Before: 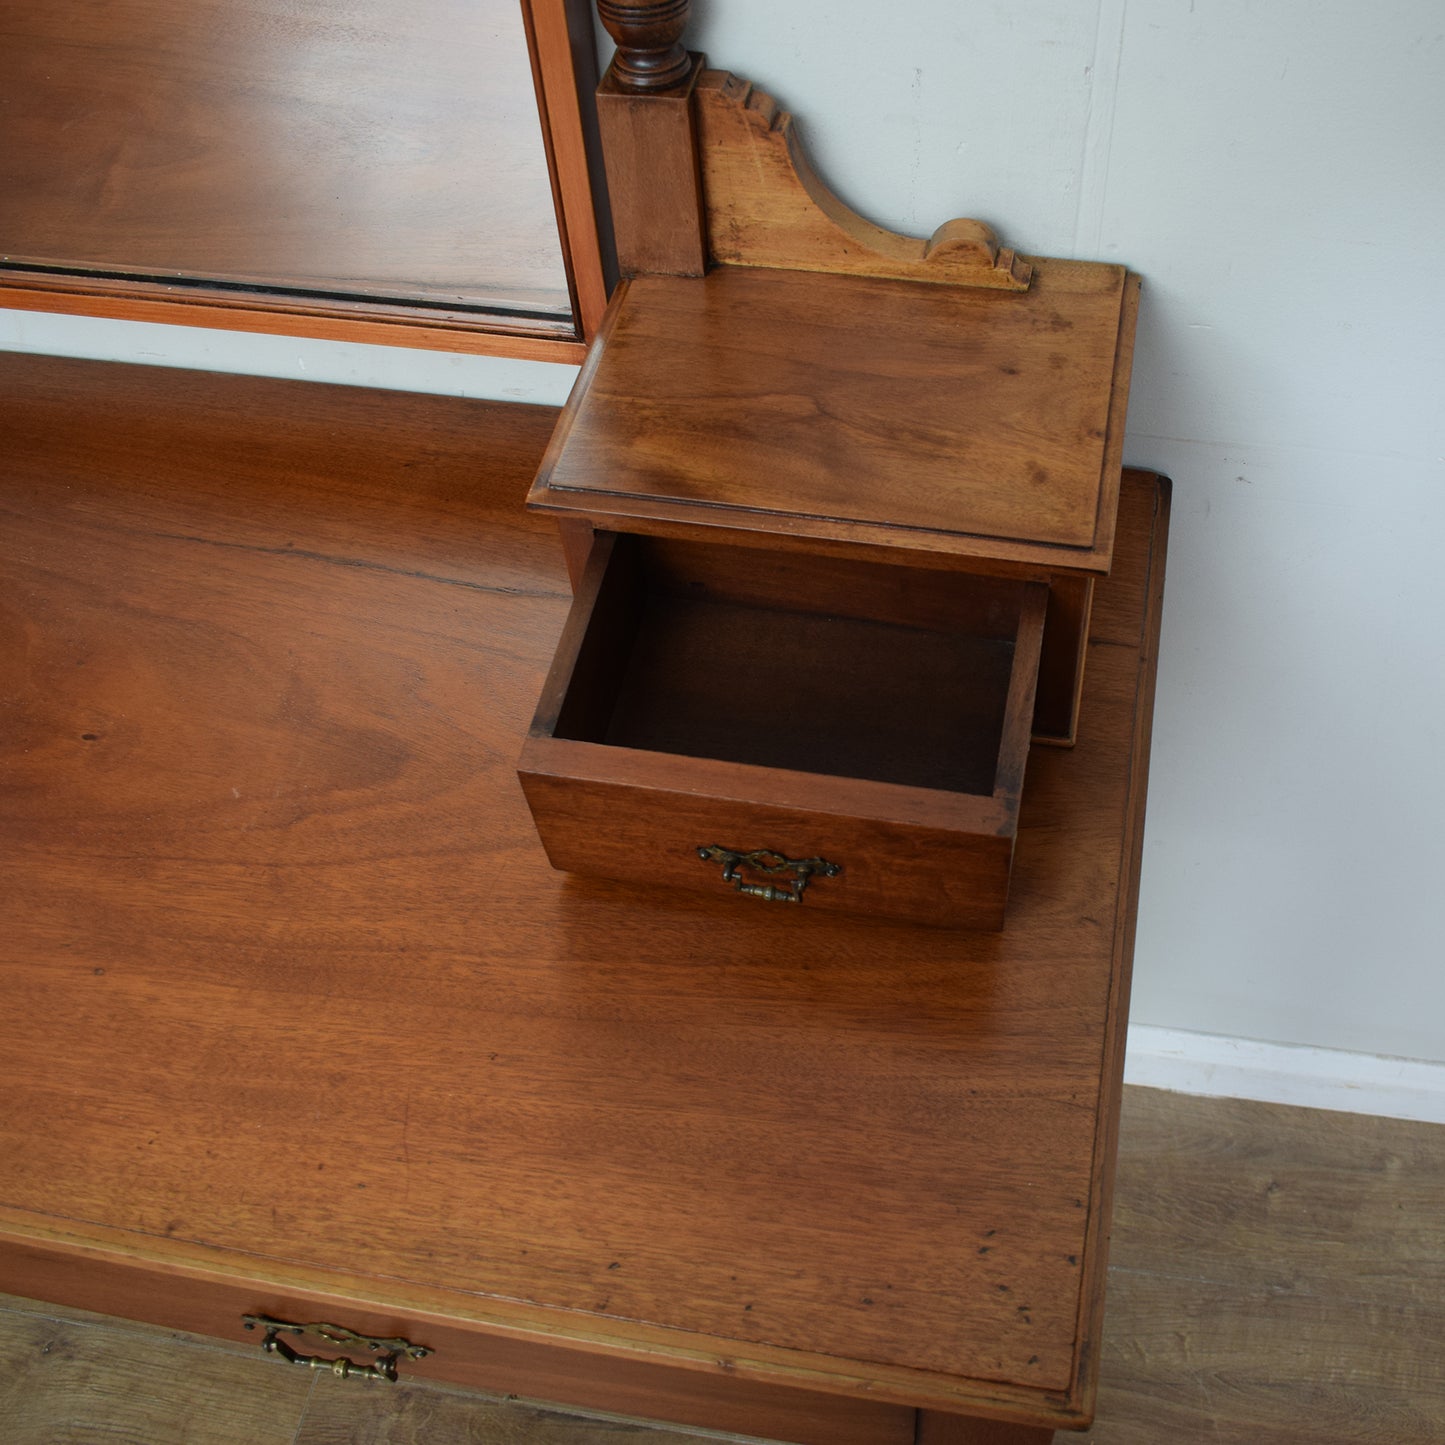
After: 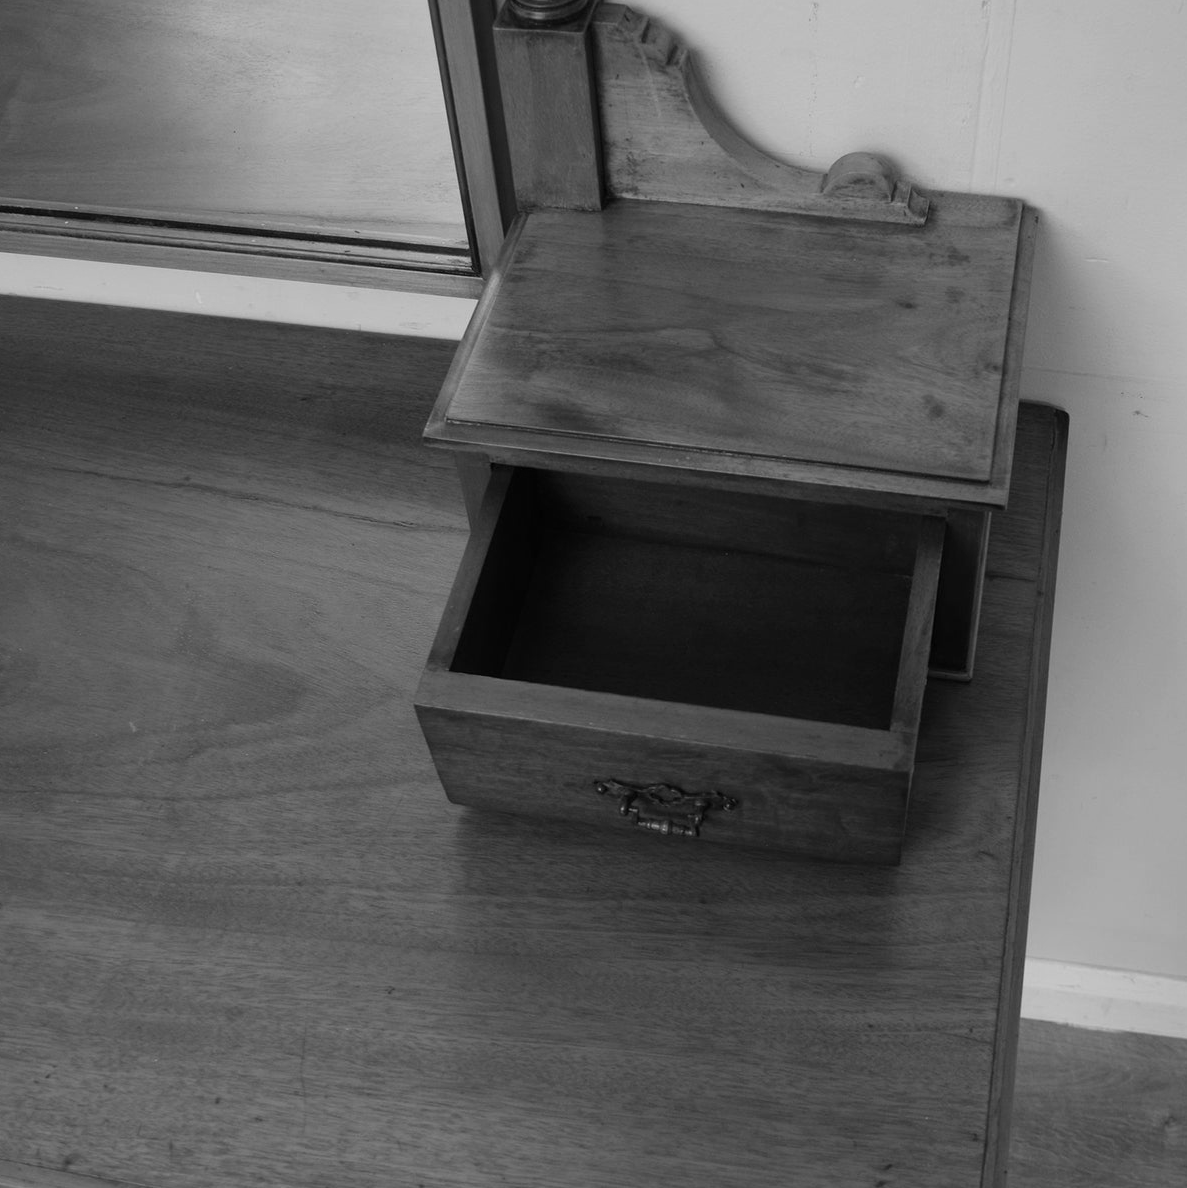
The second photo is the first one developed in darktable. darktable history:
crop and rotate: left 7.196%, top 4.574%, right 10.605%, bottom 13.178%
monochrome: a -74.22, b 78.2
